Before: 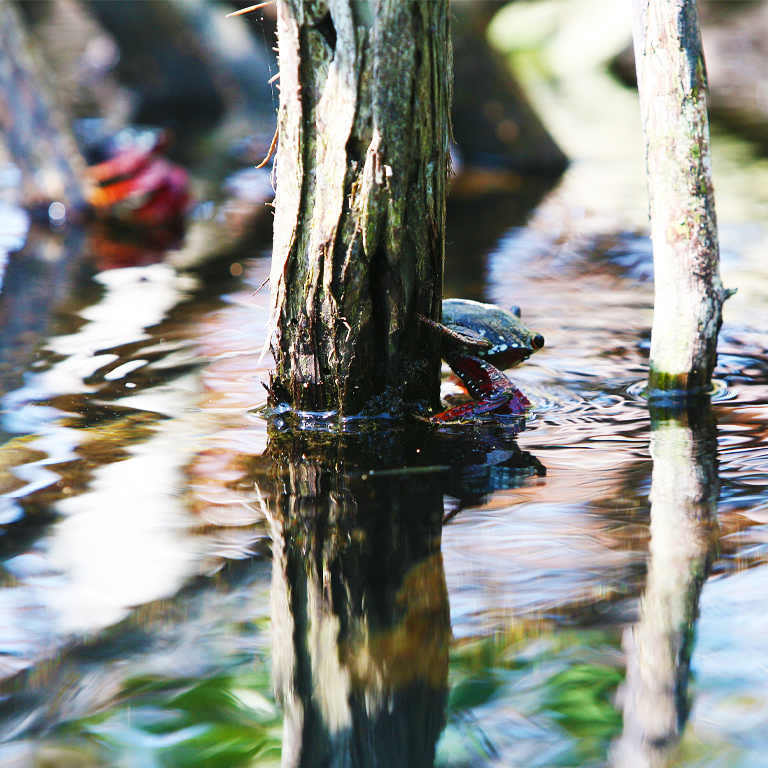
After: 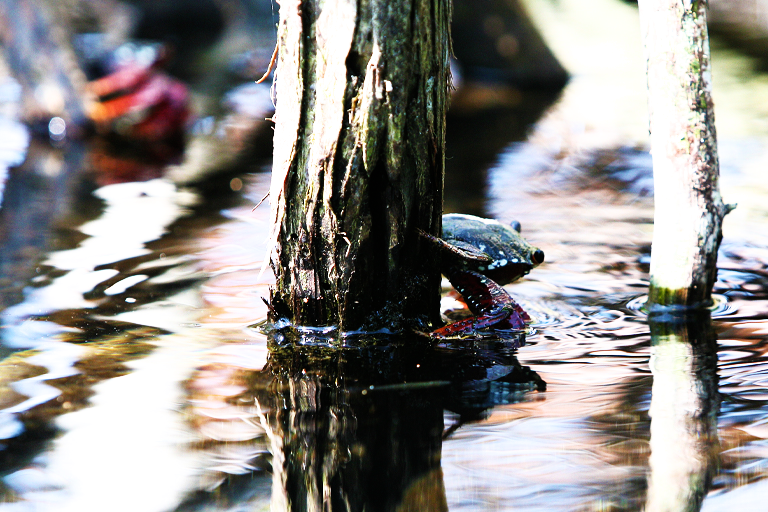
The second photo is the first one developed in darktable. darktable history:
filmic rgb: white relative exposure 2.34 EV, hardness 6.59
crop: top 11.166%, bottom 22.168%
